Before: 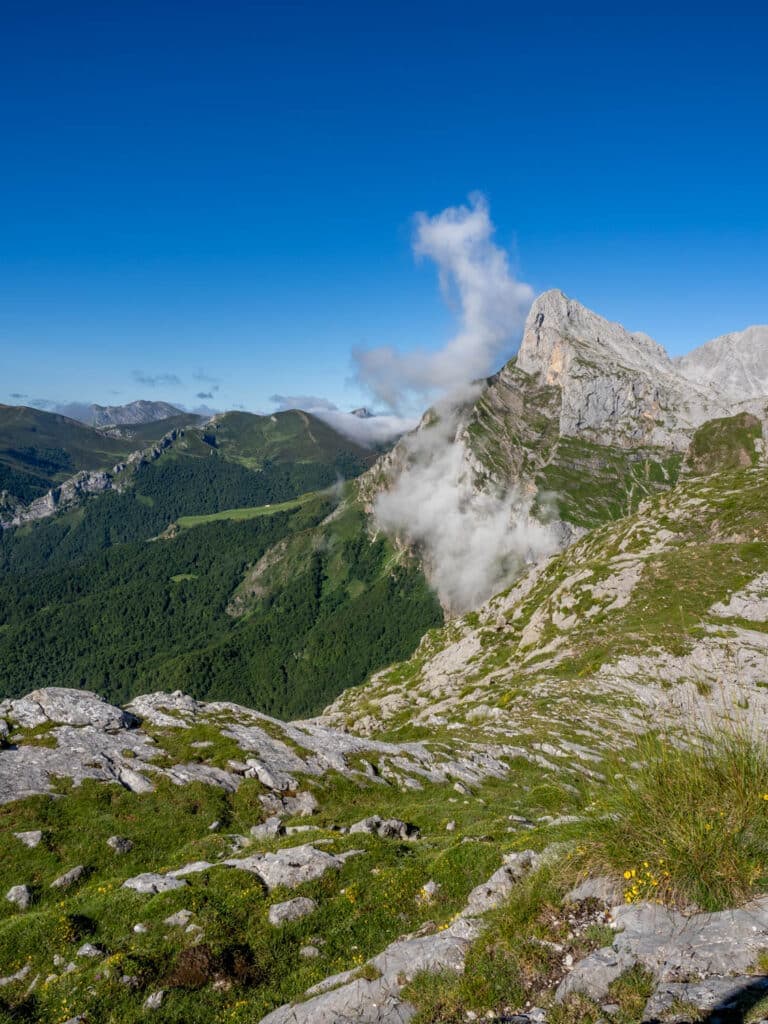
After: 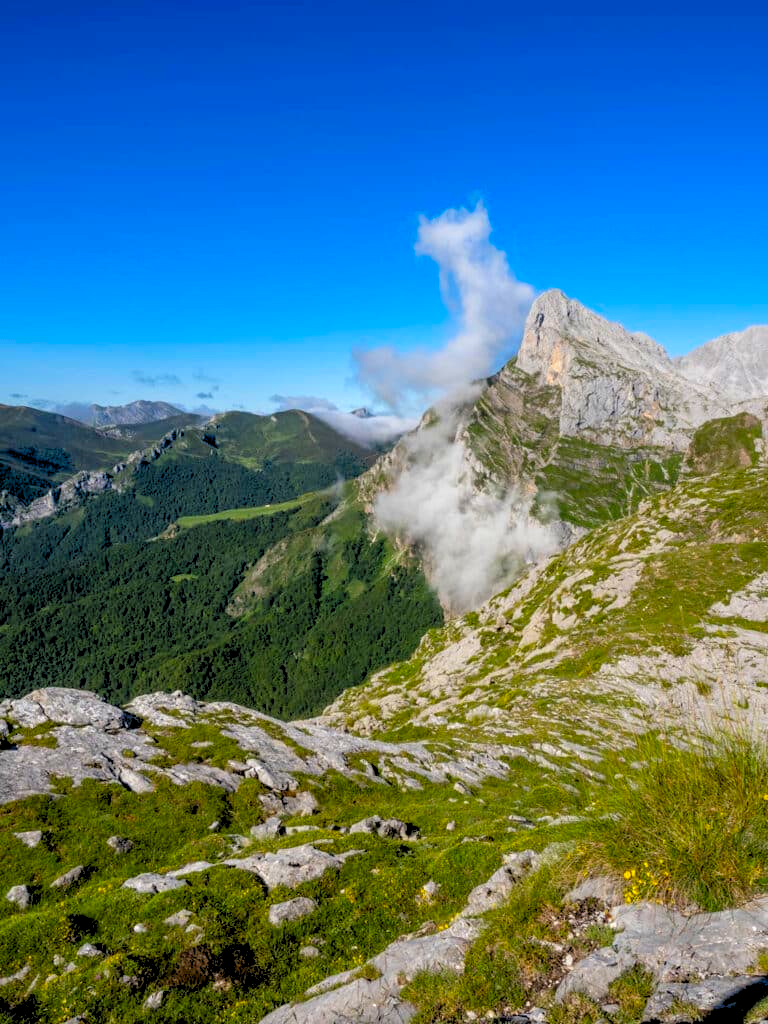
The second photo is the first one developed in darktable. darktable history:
rgb levels: levels [[0.013, 0.434, 0.89], [0, 0.5, 1], [0, 0.5, 1]]
color balance rgb: linear chroma grading › global chroma 33.4%
